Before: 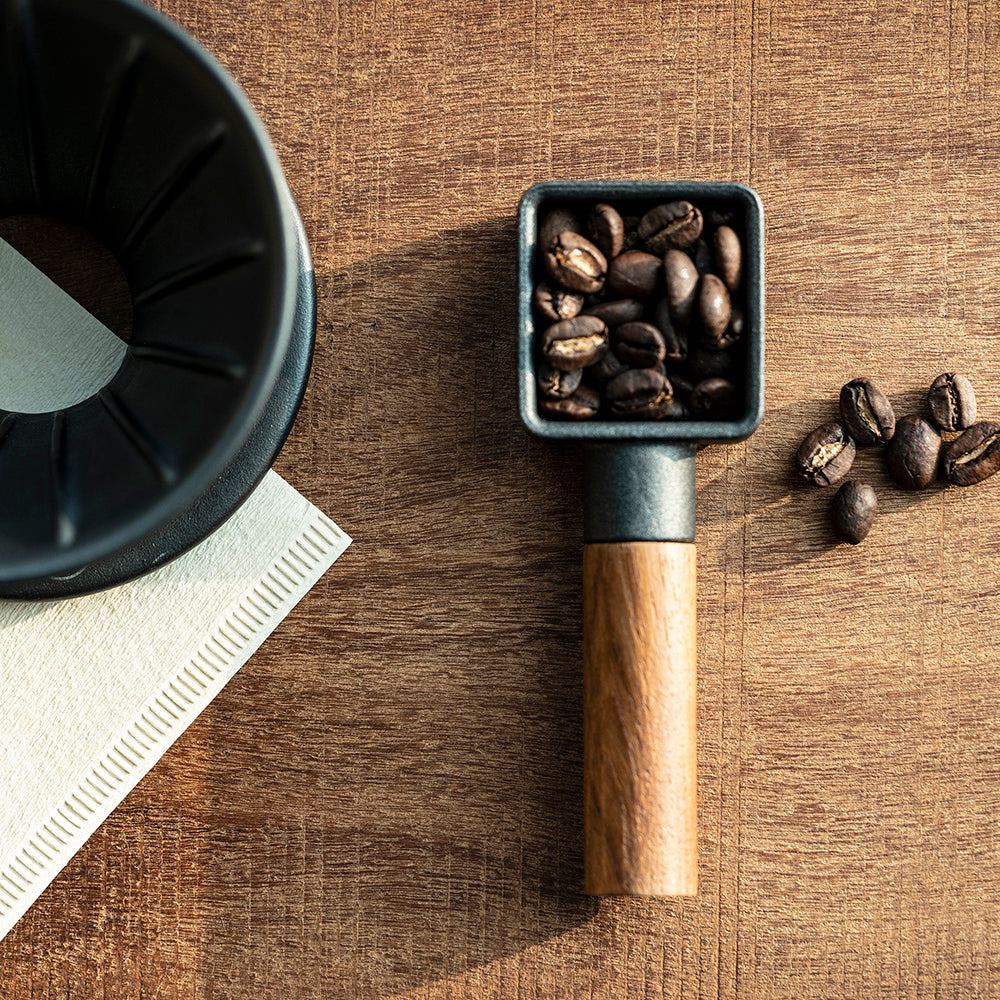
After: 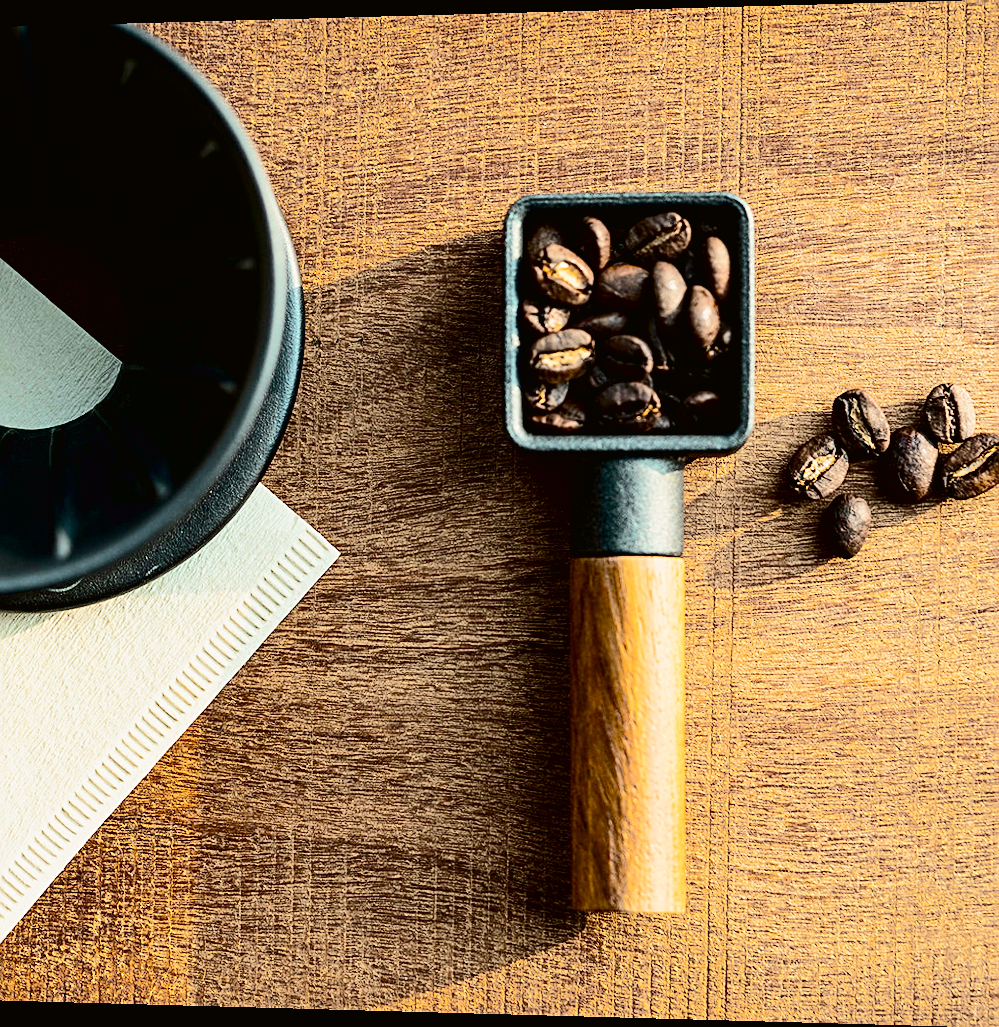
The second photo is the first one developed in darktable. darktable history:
sharpen: on, module defaults
tone curve: curves: ch0 [(0, 0.011) (0.104, 0.085) (0.236, 0.234) (0.398, 0.507) (0.472, 0.62) (0.641, 0.773) (0.835, 0.883) (1, 0.961)]; ch1 [(0, 0) (0.353, 0.344) (0.43, 0.401) (0.479, 0.476) (0.502, 0.504) (0.54, 0.542) (0.602, 0.613) (0.638, 0.668) (0.693, 0.727) (1, 1)]; ch2 [(0, 0) (0.34, 0.314) (0.434, 0.43) (0.5, 0.506) (0.528, 0.534) (0.55, 0.567) (0.595, 0.613) (0.644, 0.729) (1, 1)], color space Lab, independent channels, preserve colors none
rotate and perspective: lens shift (horizontal) -0.055, automatic cropping off
exposure: black level correction 0.007, exposure 0.093 EV, compensate highlight preservation false
